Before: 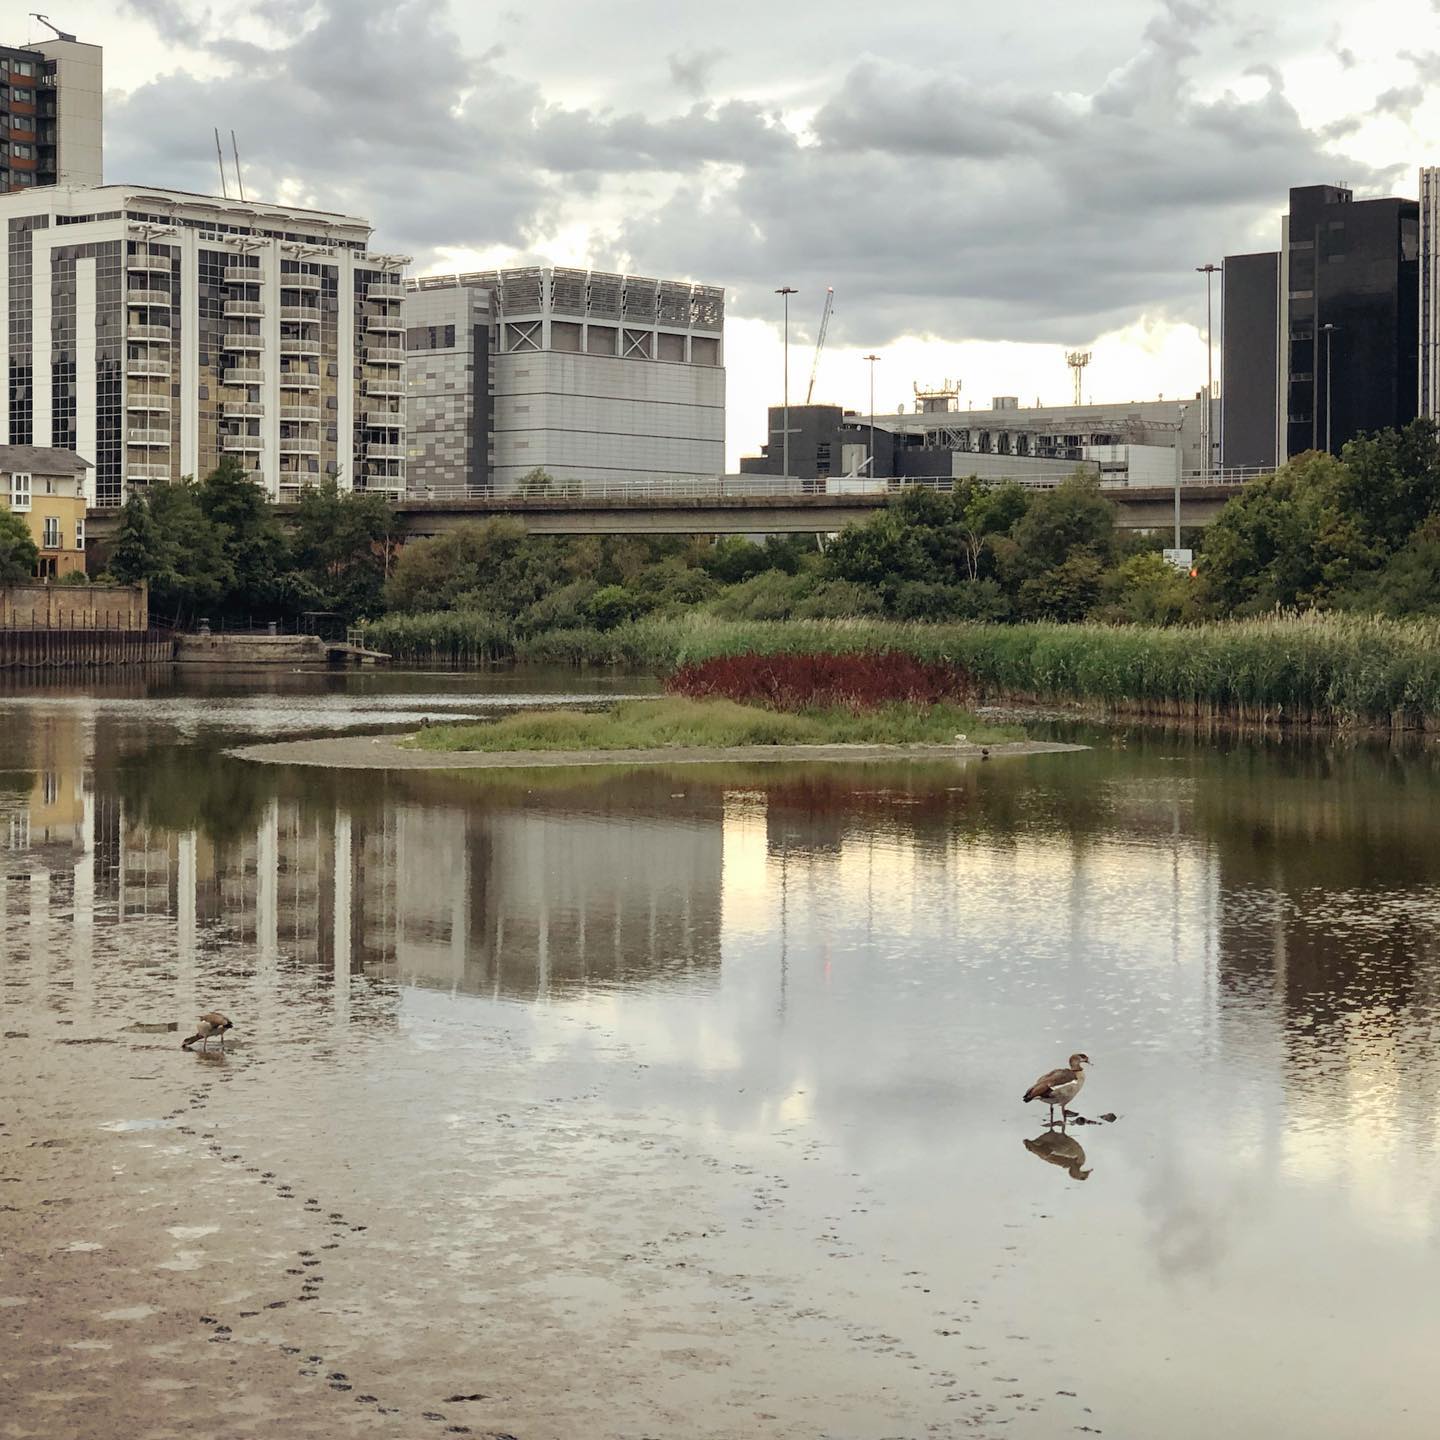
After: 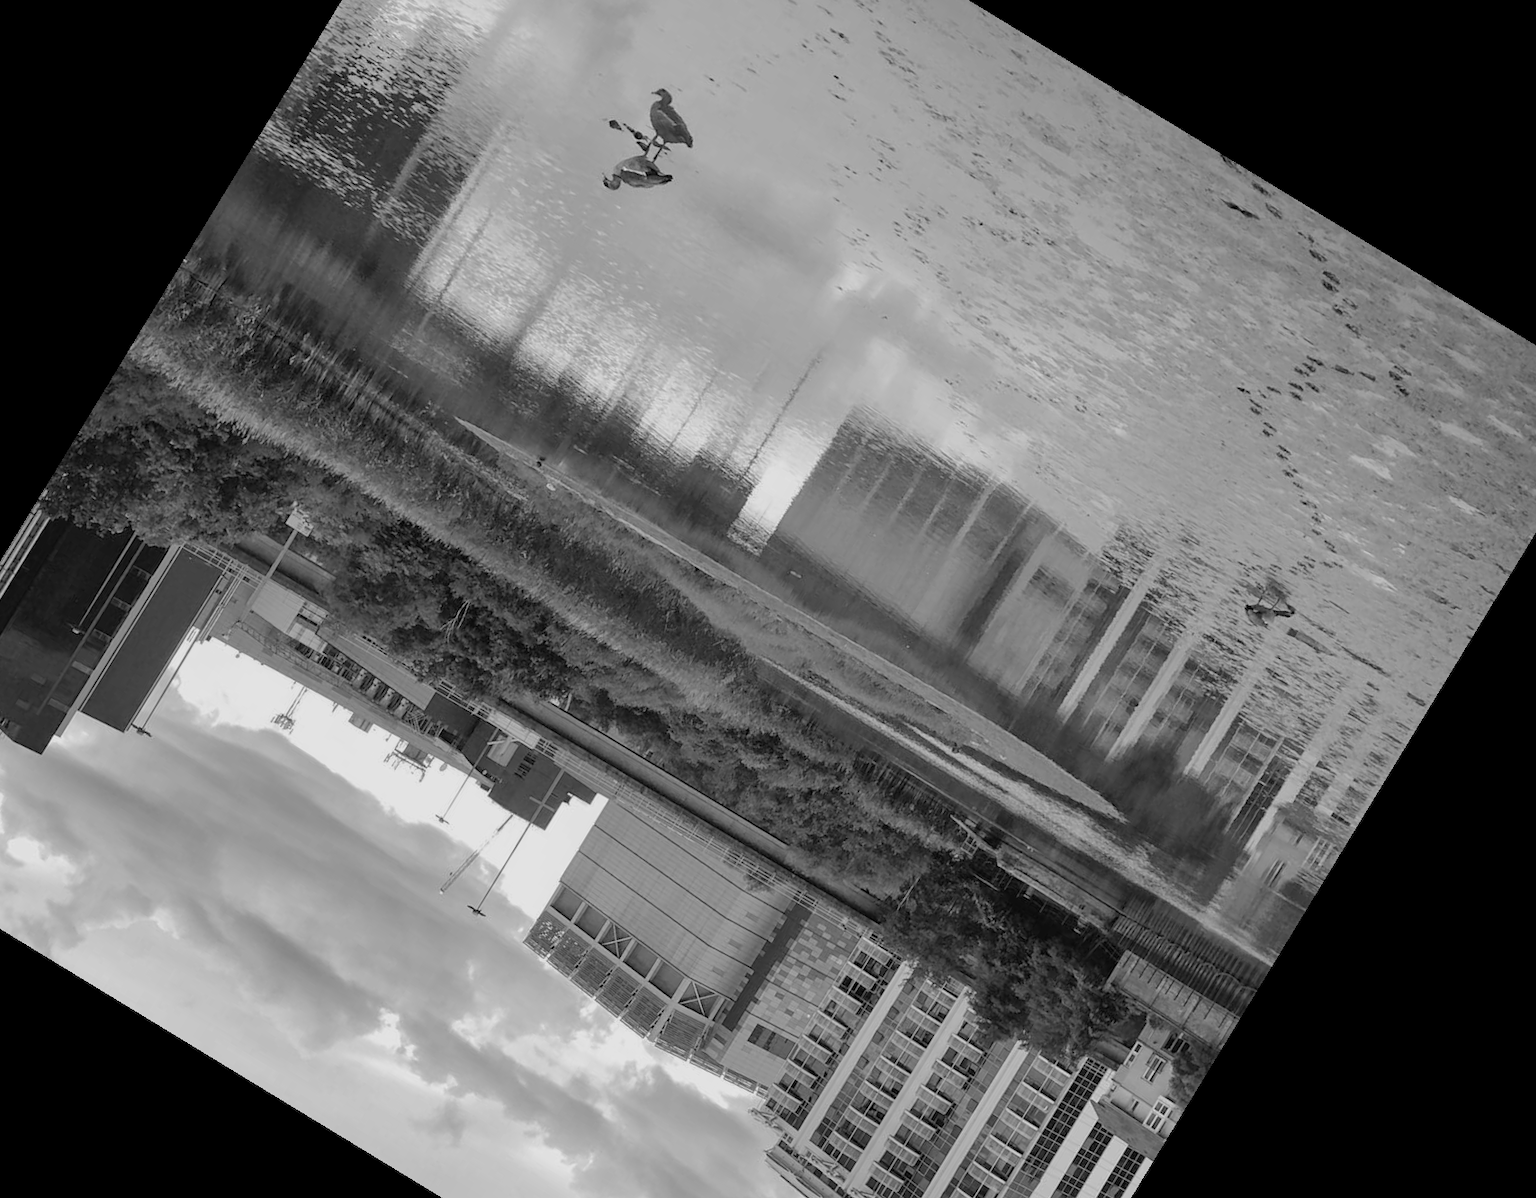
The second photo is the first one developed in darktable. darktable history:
monochrome: on, module defaults
crop and rotate: angle 148.68°, left 9.111%, top 15.603%, right 4.588%, bottom 17.041%
white balance: red 1.004, blue 1.024
tone equalizer: -8 EV 0.25 EV, -7 EV 0.417 EV, -6 EV 0.417 EV, -5 EV 0.25 EV, -3 EV -0.25 EV, -2 EV -0.417 EV, -1 EV -0.417 EV, +0 EV -0.25 EV, edges refinement/feathering 500, mask exposure compensation -1.57 EV, preserve details guided filter
